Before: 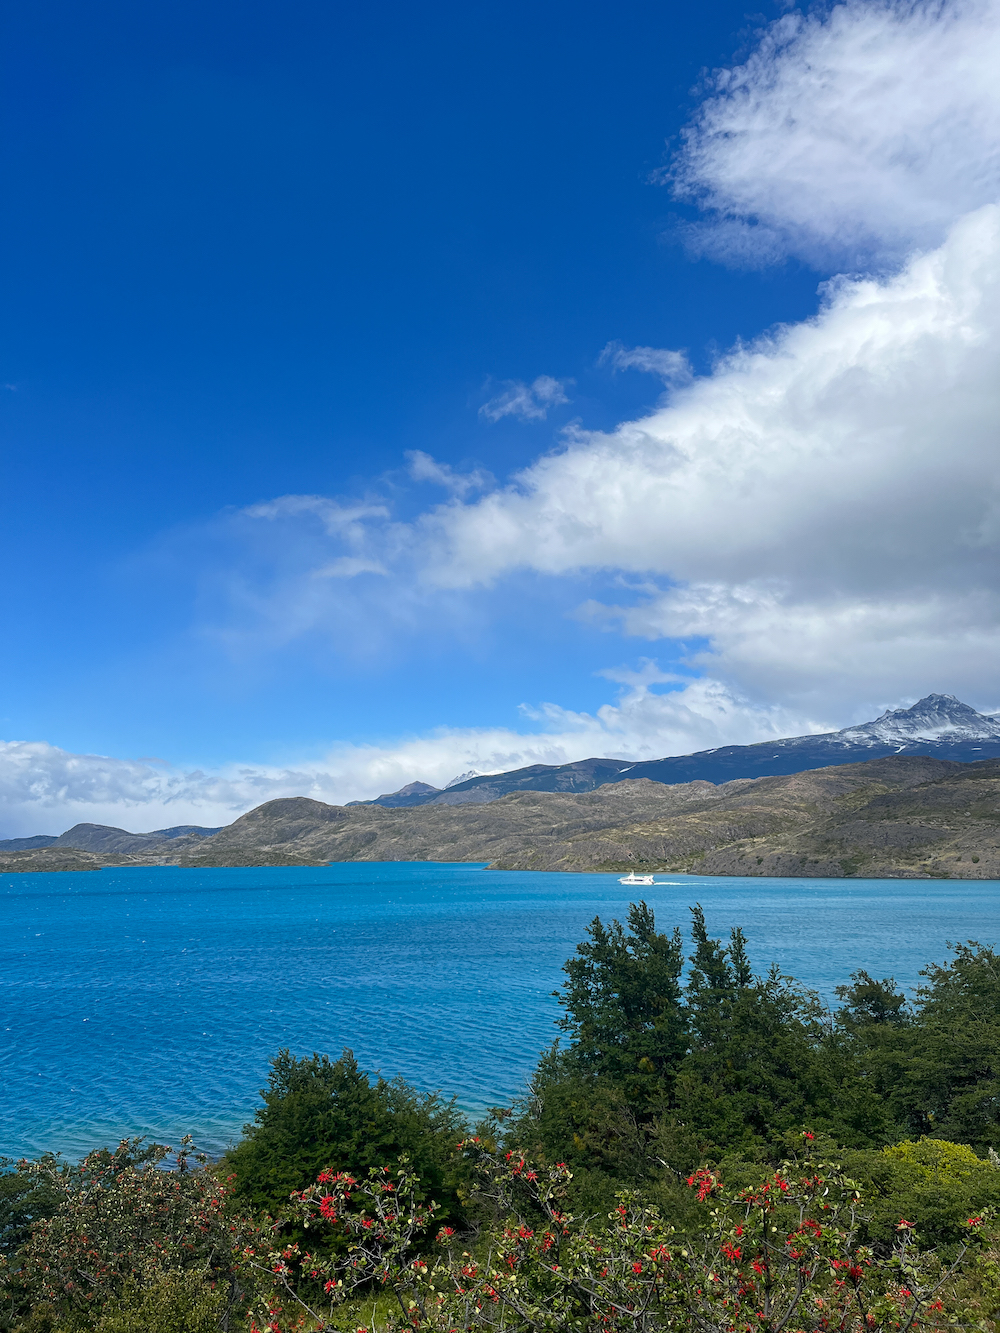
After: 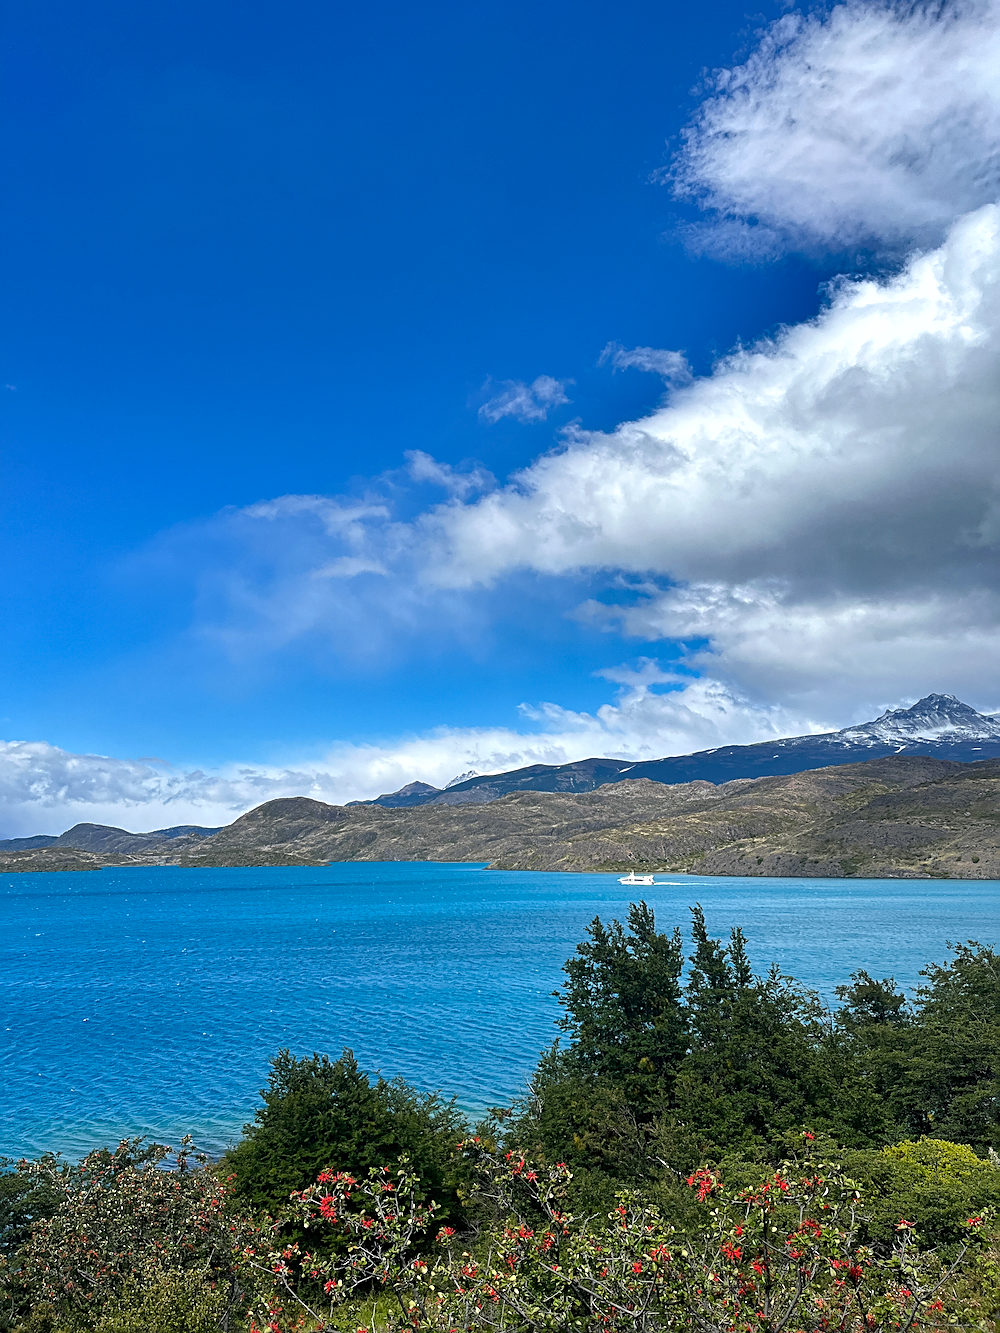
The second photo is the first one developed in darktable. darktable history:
sharpen: on, module defaults
shadows and highlights: white point adjustment -3.83, highlights -63.41, soften with gaussian
tone equalizer: -8 EV -0.41 EV, -7 EV -0.426 EV, -6 EV -0.334 EV, -5 EV -0.183 EV, -3 EV 0.197 EV, -2 EV 0.319 EV, -1 EV 0.415 EV, +0 EV 0.392 EV
